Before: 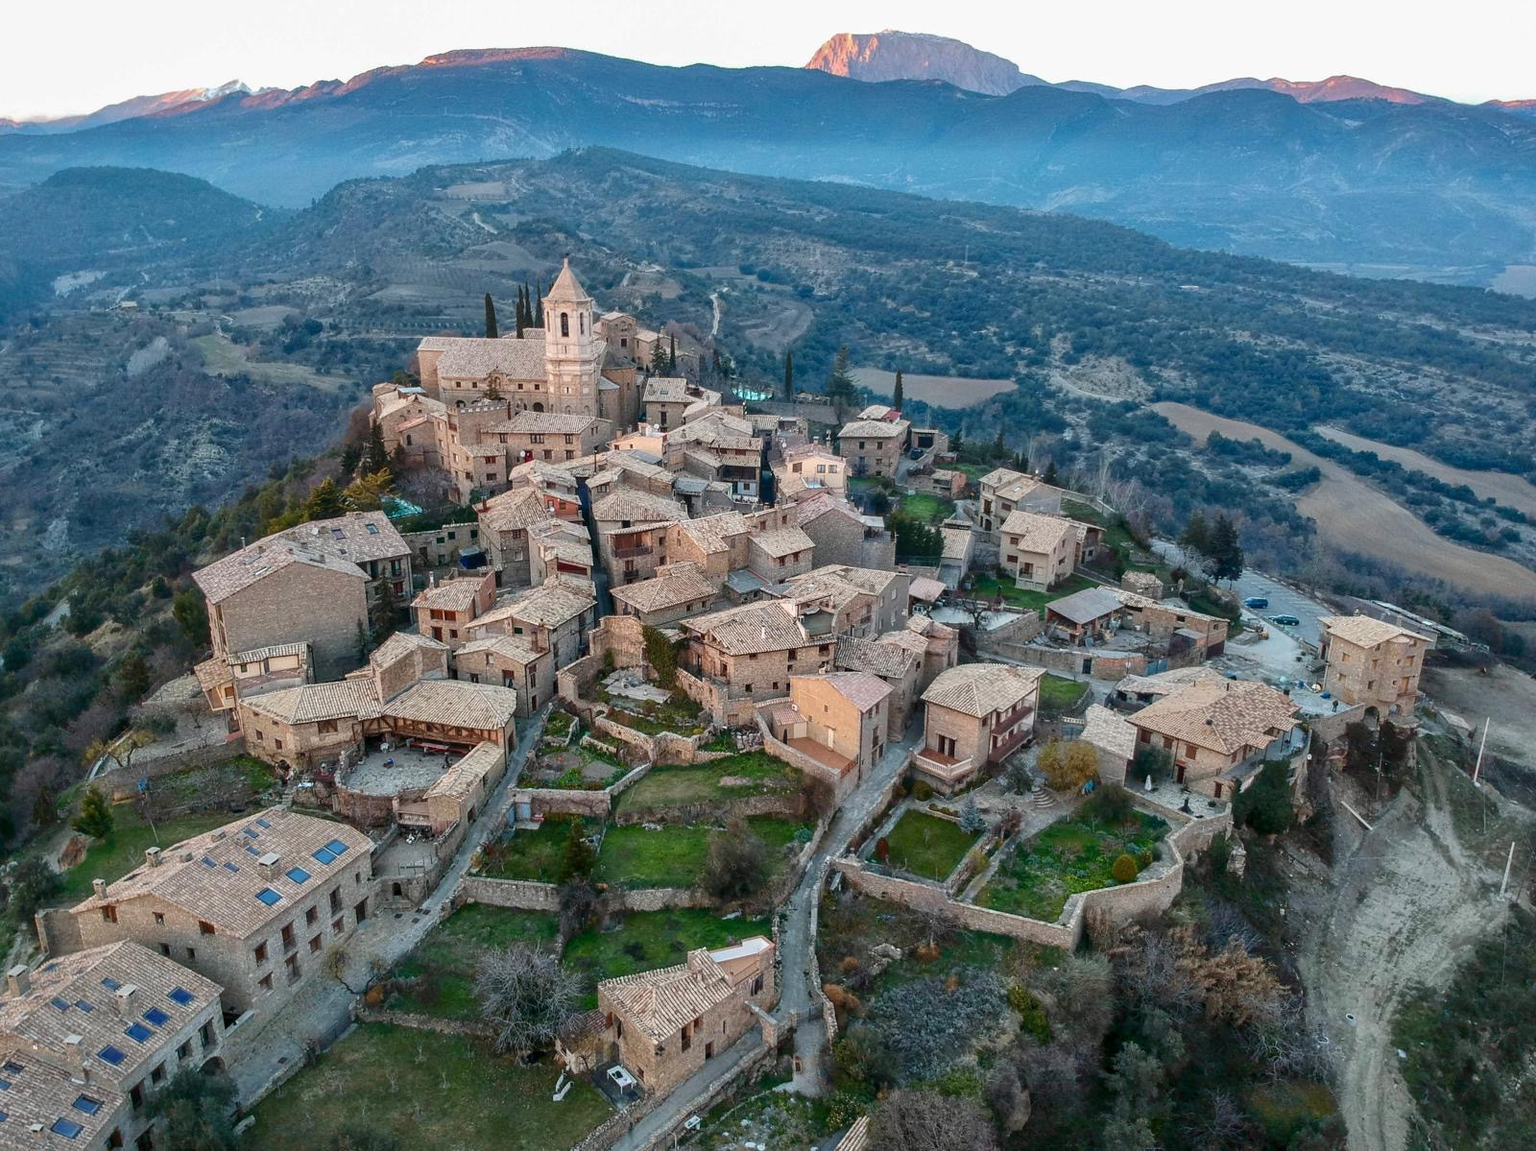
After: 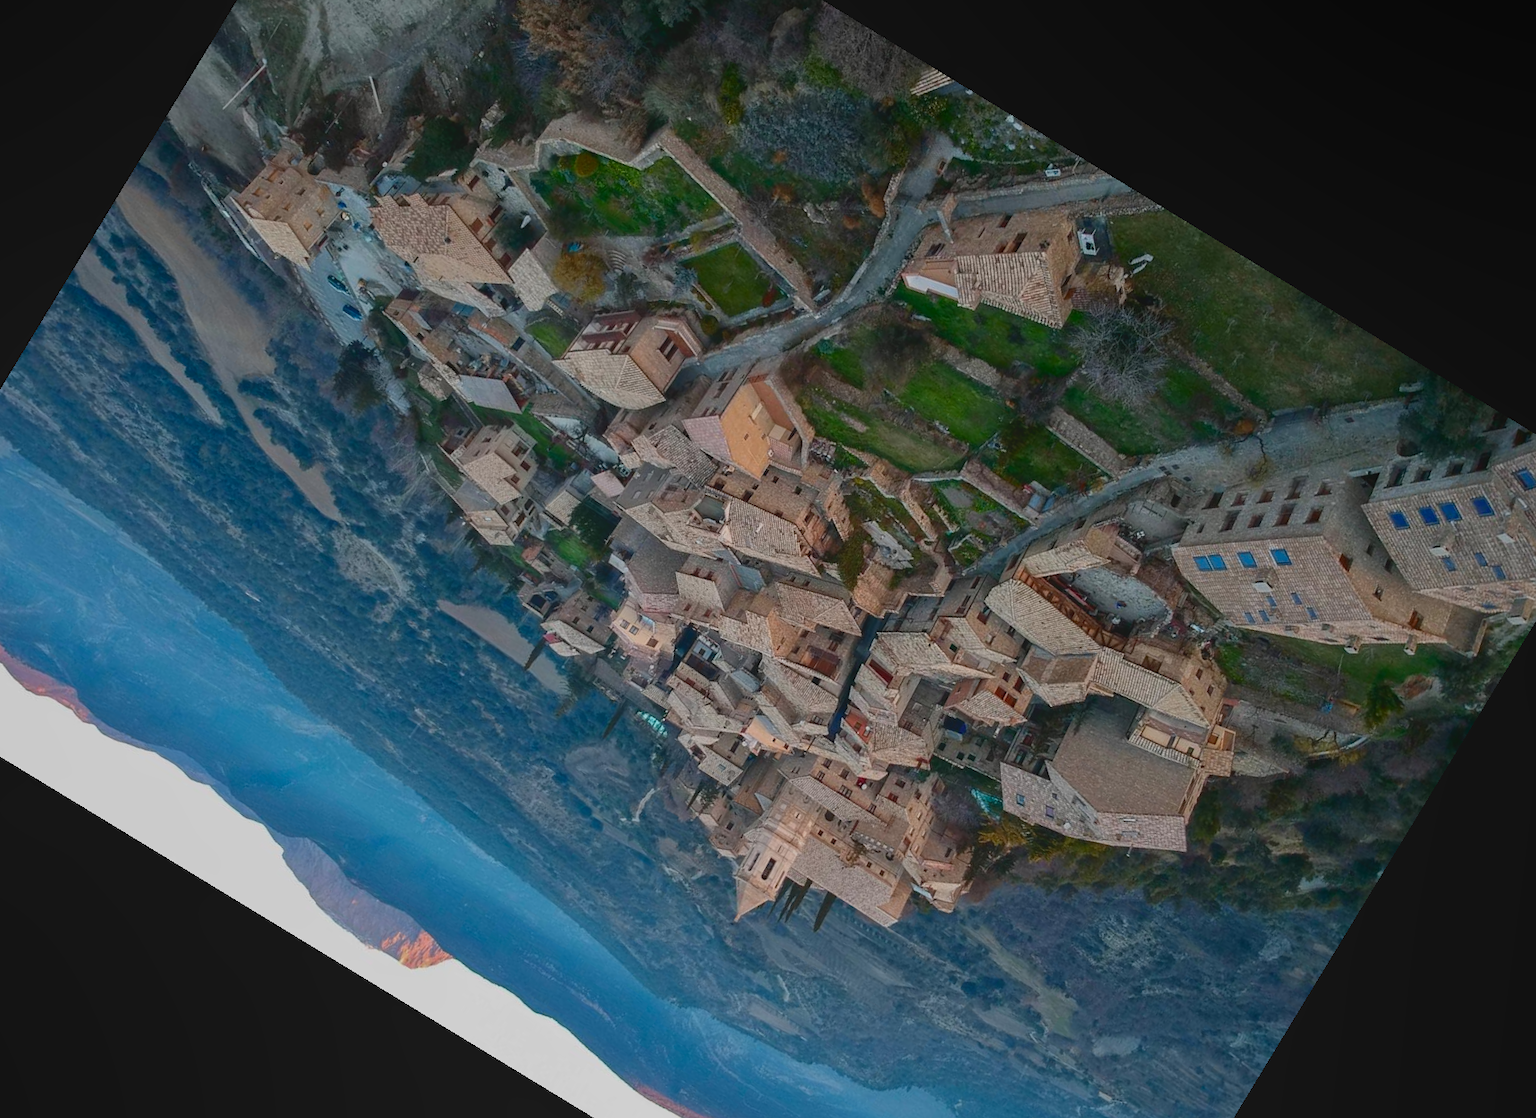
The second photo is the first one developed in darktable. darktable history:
local contrast: detail 69%
contrast brightness saturation: brightness -0.09
crop and rotate: angle 148.68°, left 9.111%, top 15.603%, right 4.588%, bottom 17.041%
